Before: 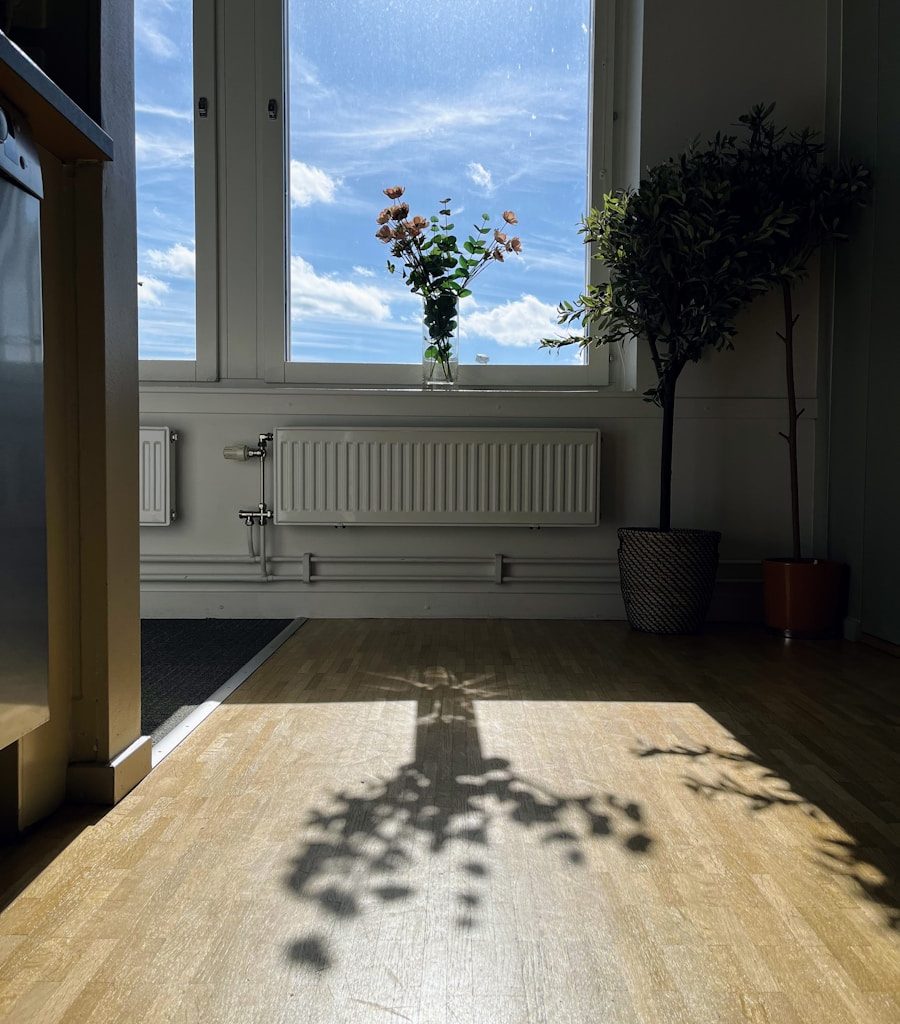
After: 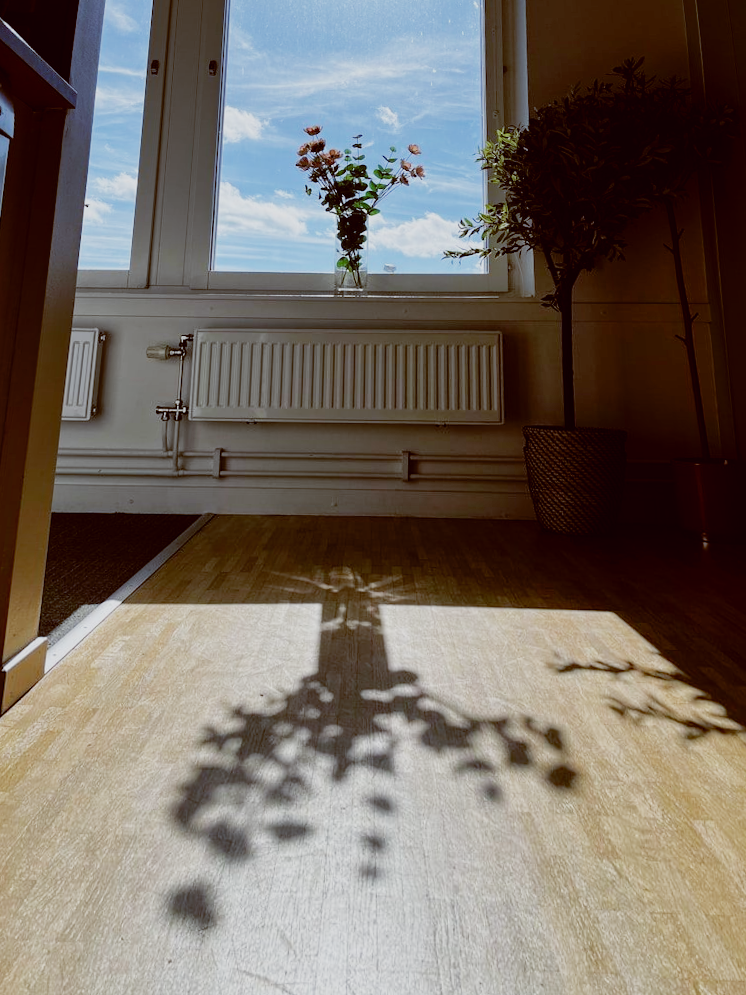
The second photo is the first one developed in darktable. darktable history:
sigmoid: contrast 1.7, skew 0.1, preserve hue 0%, red attenuation 0.1, red rotation 0.035, green attenuation 0.1, green rotation -0.017, blue attenuation 0.15, blue rotation -0.052, base primaries Rec2020
rotate and perspective: rotation 0.72°, lens shift (vertical) -0.352, lens shift (horizontal) -0.051, crop left 0.152, crop right 0.859, crop top 0.019, crop bottom 0.964
shadows and highlights: on, module defaults
color balance: lift [1, 1.015, 1.004, 0.985], gamma [1, 0.958, 0.971, 1.042], gain [1, 0.956, 0.977, 1.044]
